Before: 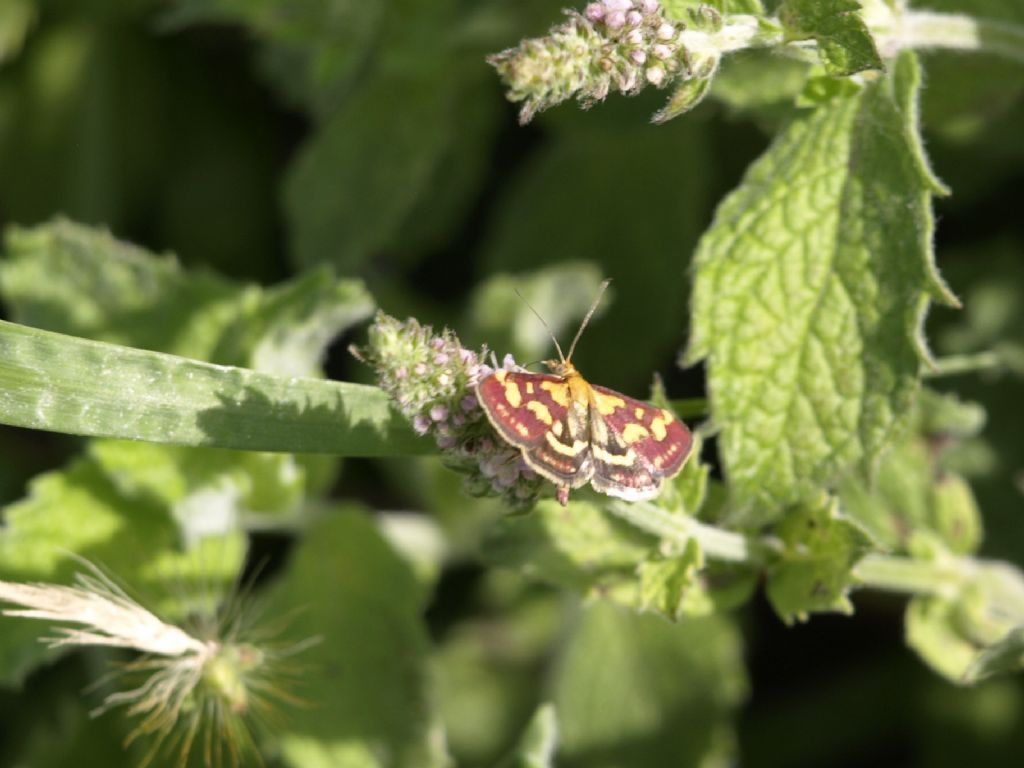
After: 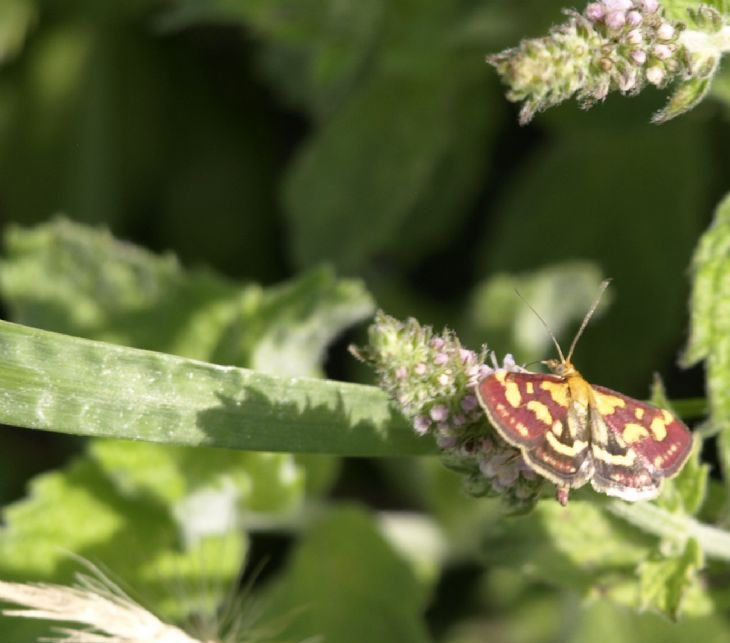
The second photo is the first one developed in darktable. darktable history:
crop: right 28.625%, bottom 16.247%
